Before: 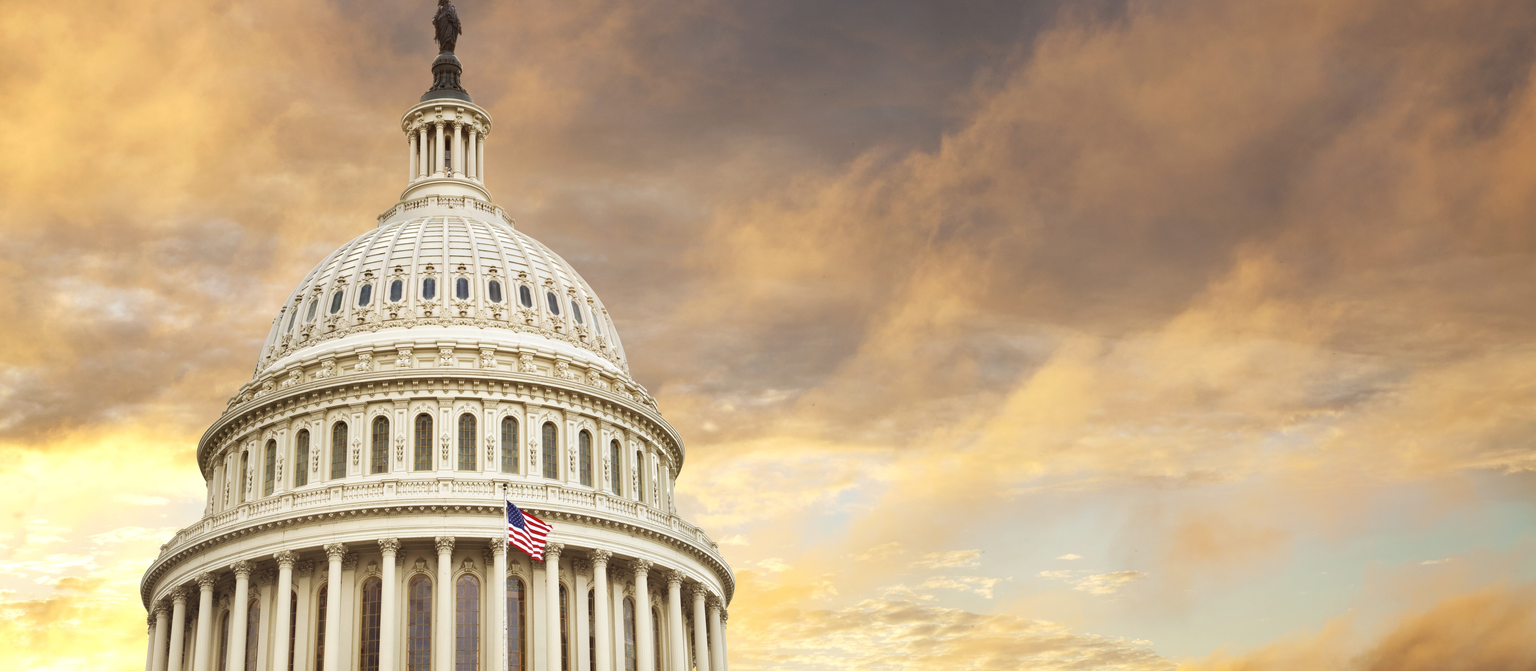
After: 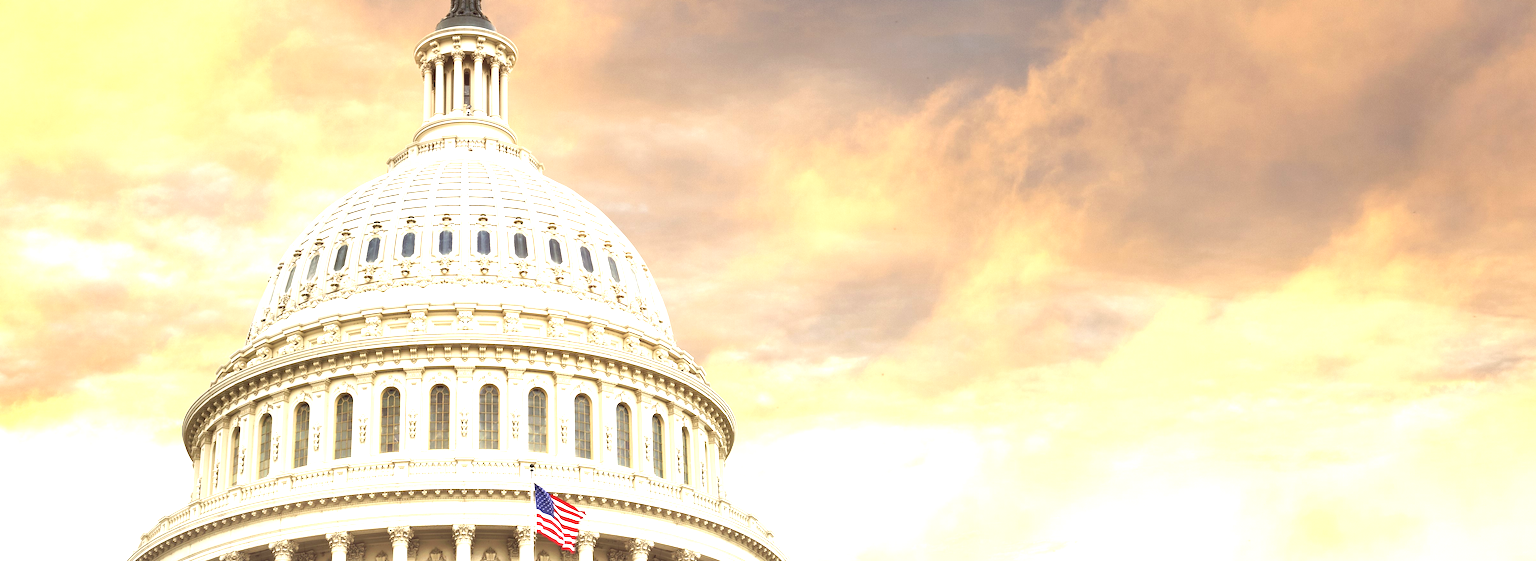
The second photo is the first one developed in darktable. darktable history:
exposure: exposure 1.137 EV, compensate highlight preservation false
crop and rotate: left 2.425%, top 11.305%, right 9.6%, bottom 15.08%
